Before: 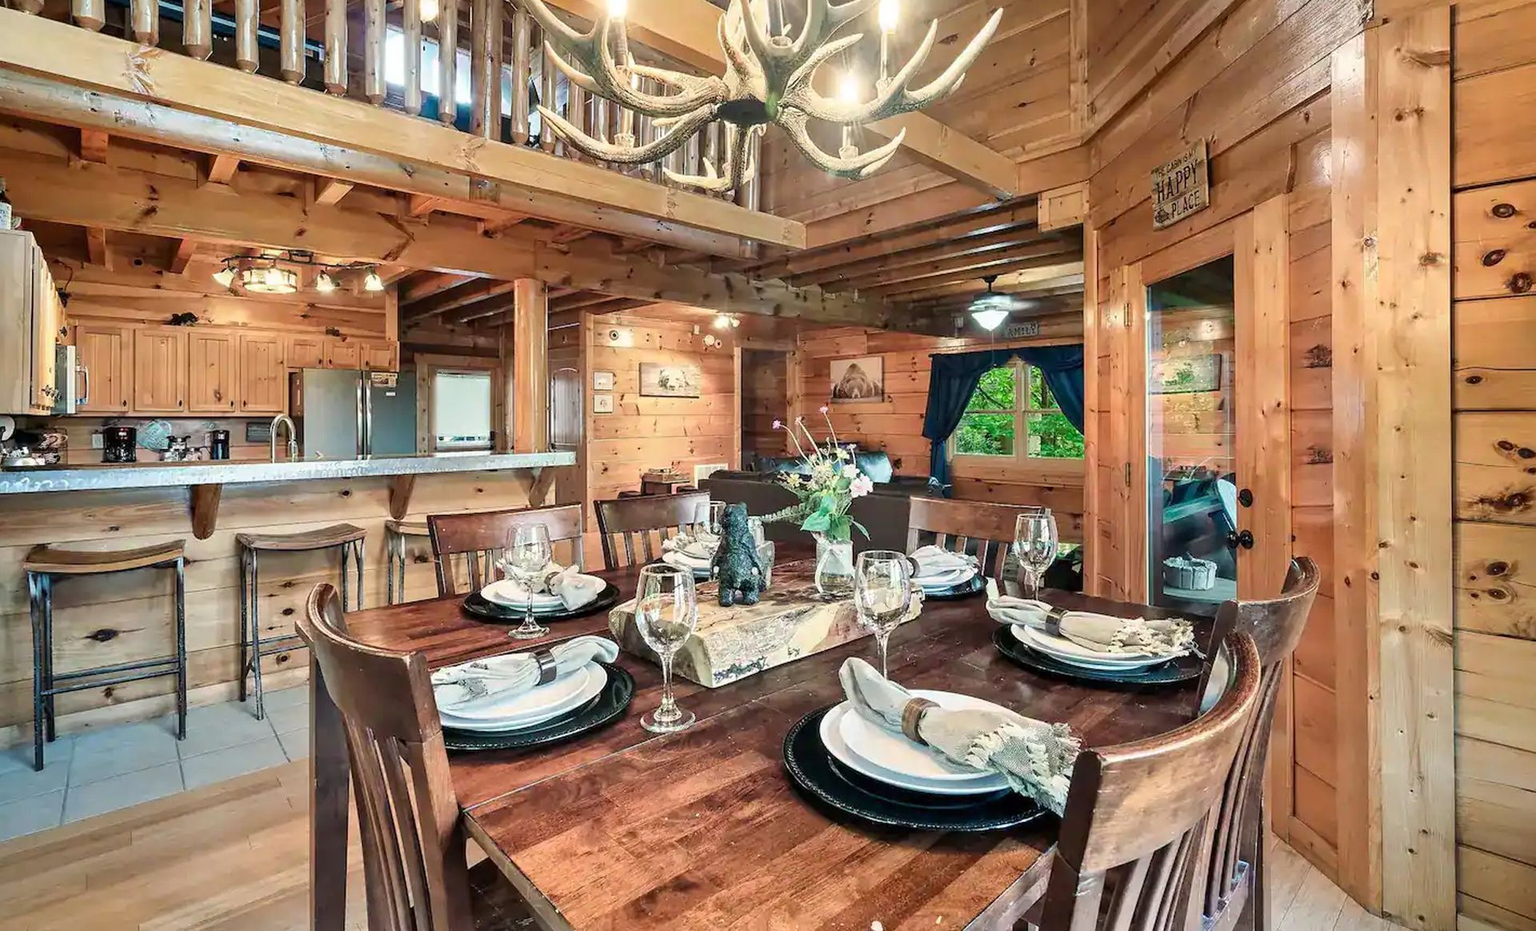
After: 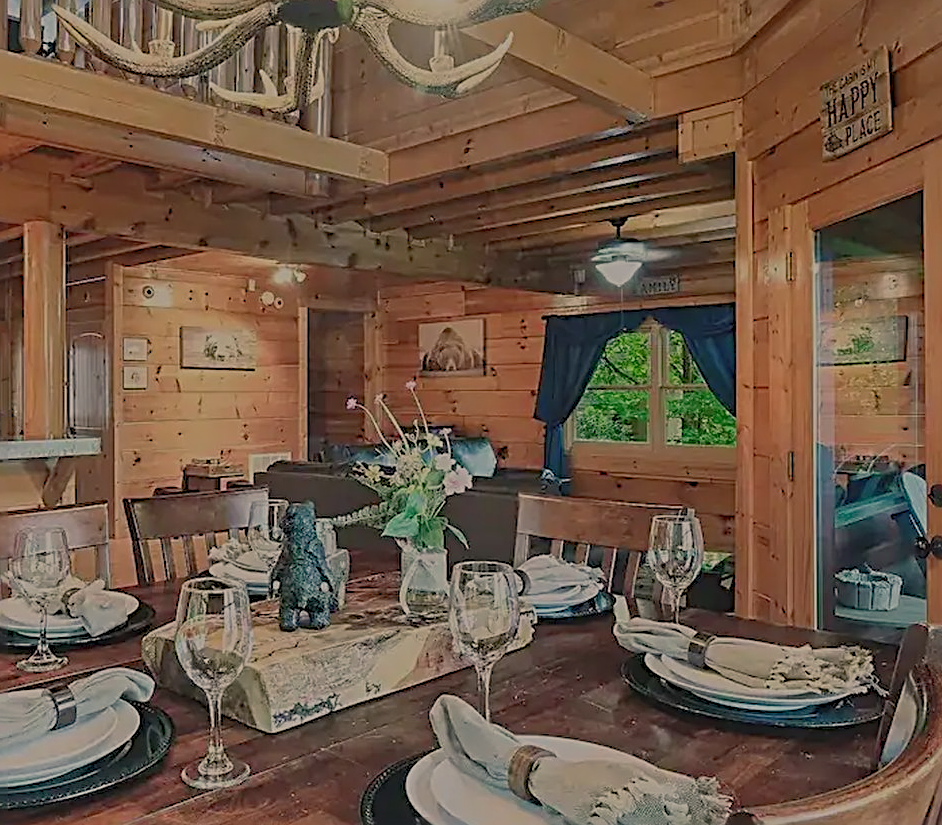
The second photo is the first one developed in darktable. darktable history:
exposure: black level correction -0.016, exposure -1.011 EV, compensate highlight preservation false
crop: left 32.264%, top 10.978%, right 18.652%, bottom 17.585%
sharpen: radius 3.07, amount 0.772
color balance rgb: highlights gain › chroma 3.006%, highlights gain › hue 60.25°, global offset › luminance -0.508%, perceptual saturation grading › global saturation 0.24%, contrast -29.596%
